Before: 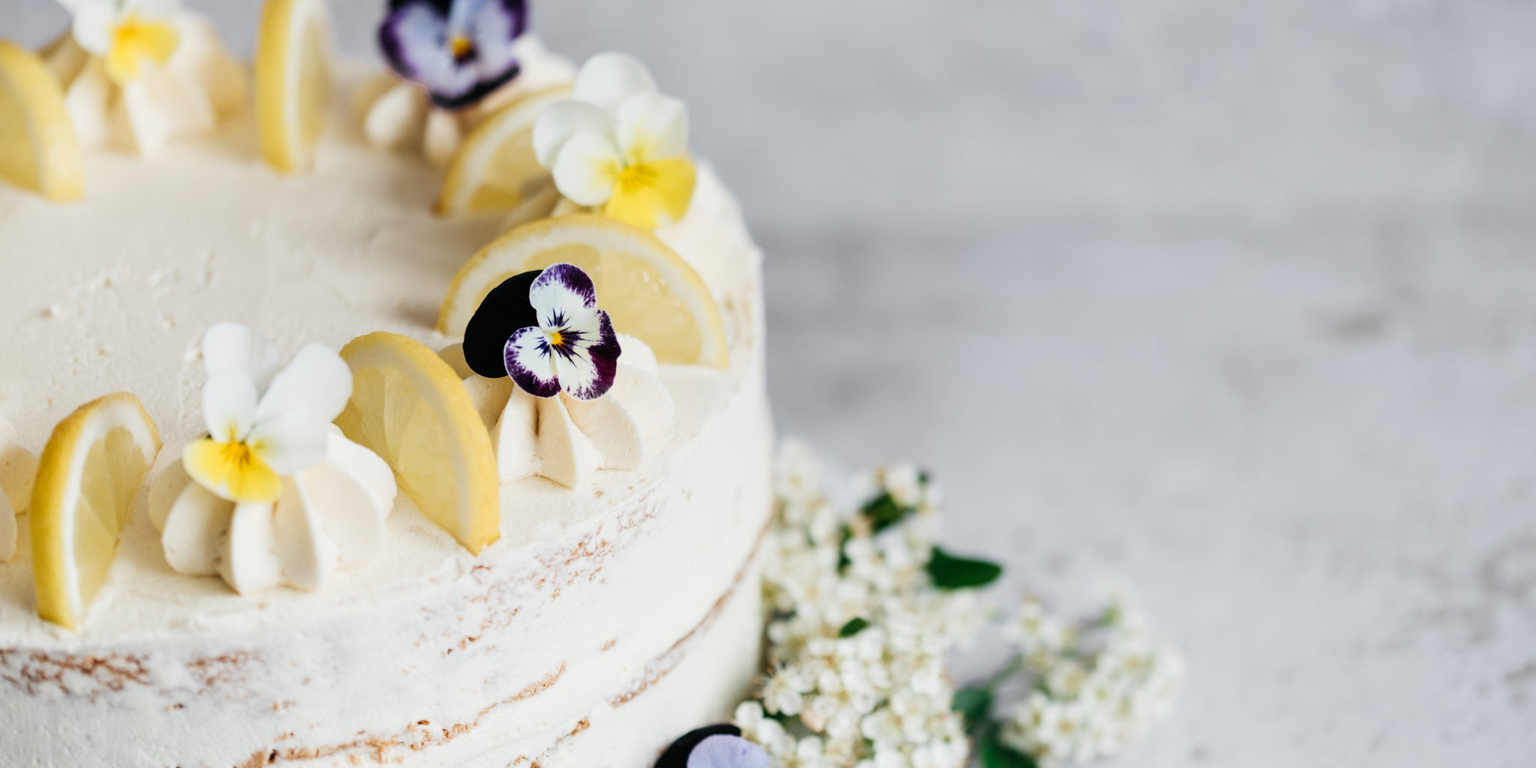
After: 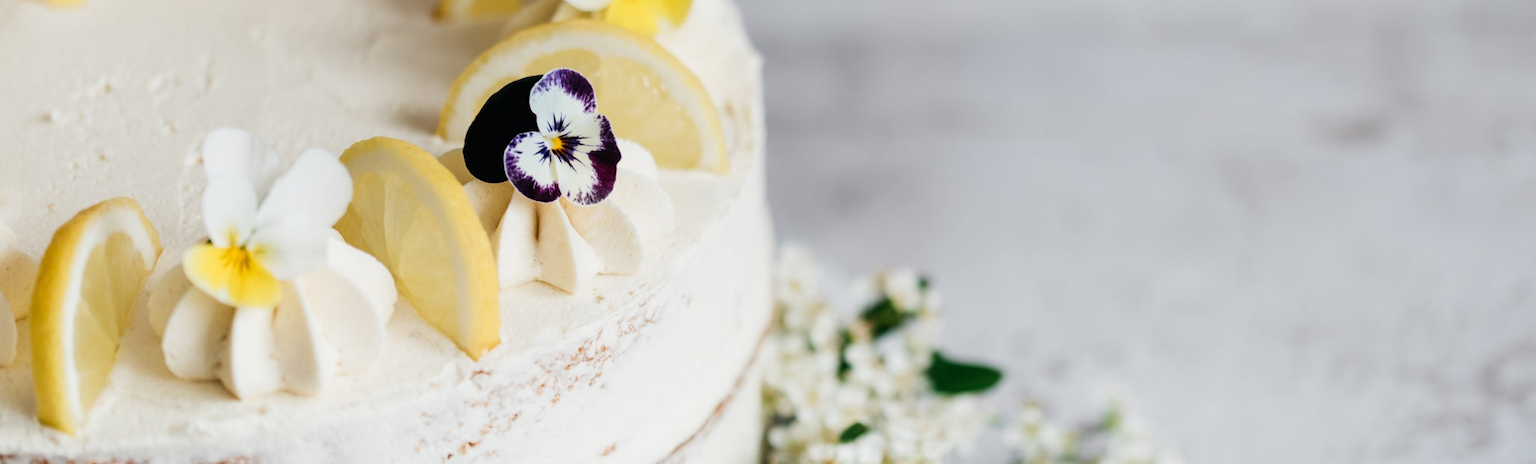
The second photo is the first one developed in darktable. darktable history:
crop and rotate: top 25.449%, bottom 14.015%
contrast equalizer: octaves 7, y [[0.5, 0.488, 0.462, 0.461, 0.491, 0.5], [0.5 ×6], [0.5 ×6], [0 ×6], [0 ×6]], mix 0.16
